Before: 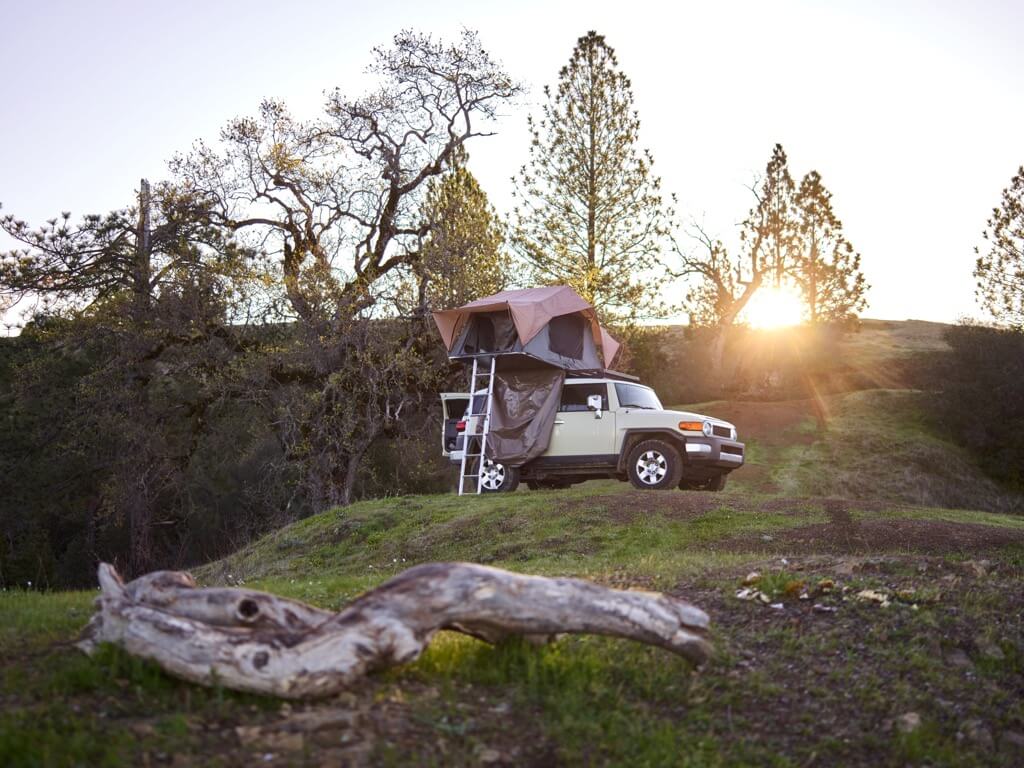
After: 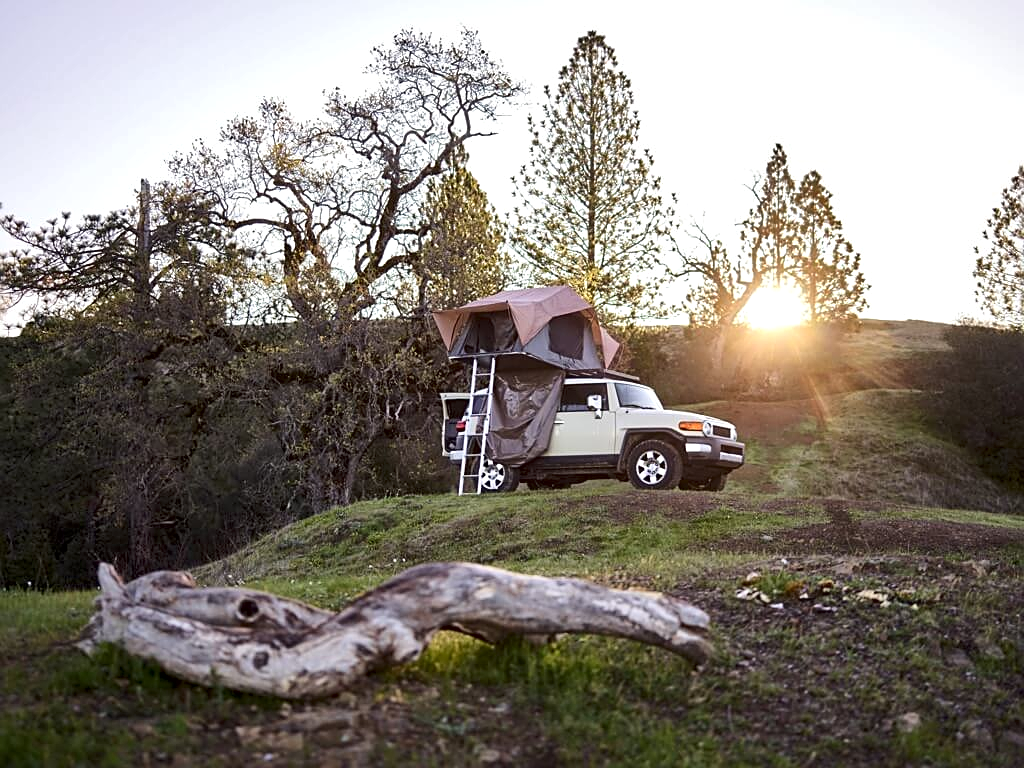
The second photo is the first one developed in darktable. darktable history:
sharpen: on, module defaults
local contrast: mode bilateral grid, contrast 25, coarseness 60, detail 151%, midtone range 0.2
tone equalizer: on, module defaults
